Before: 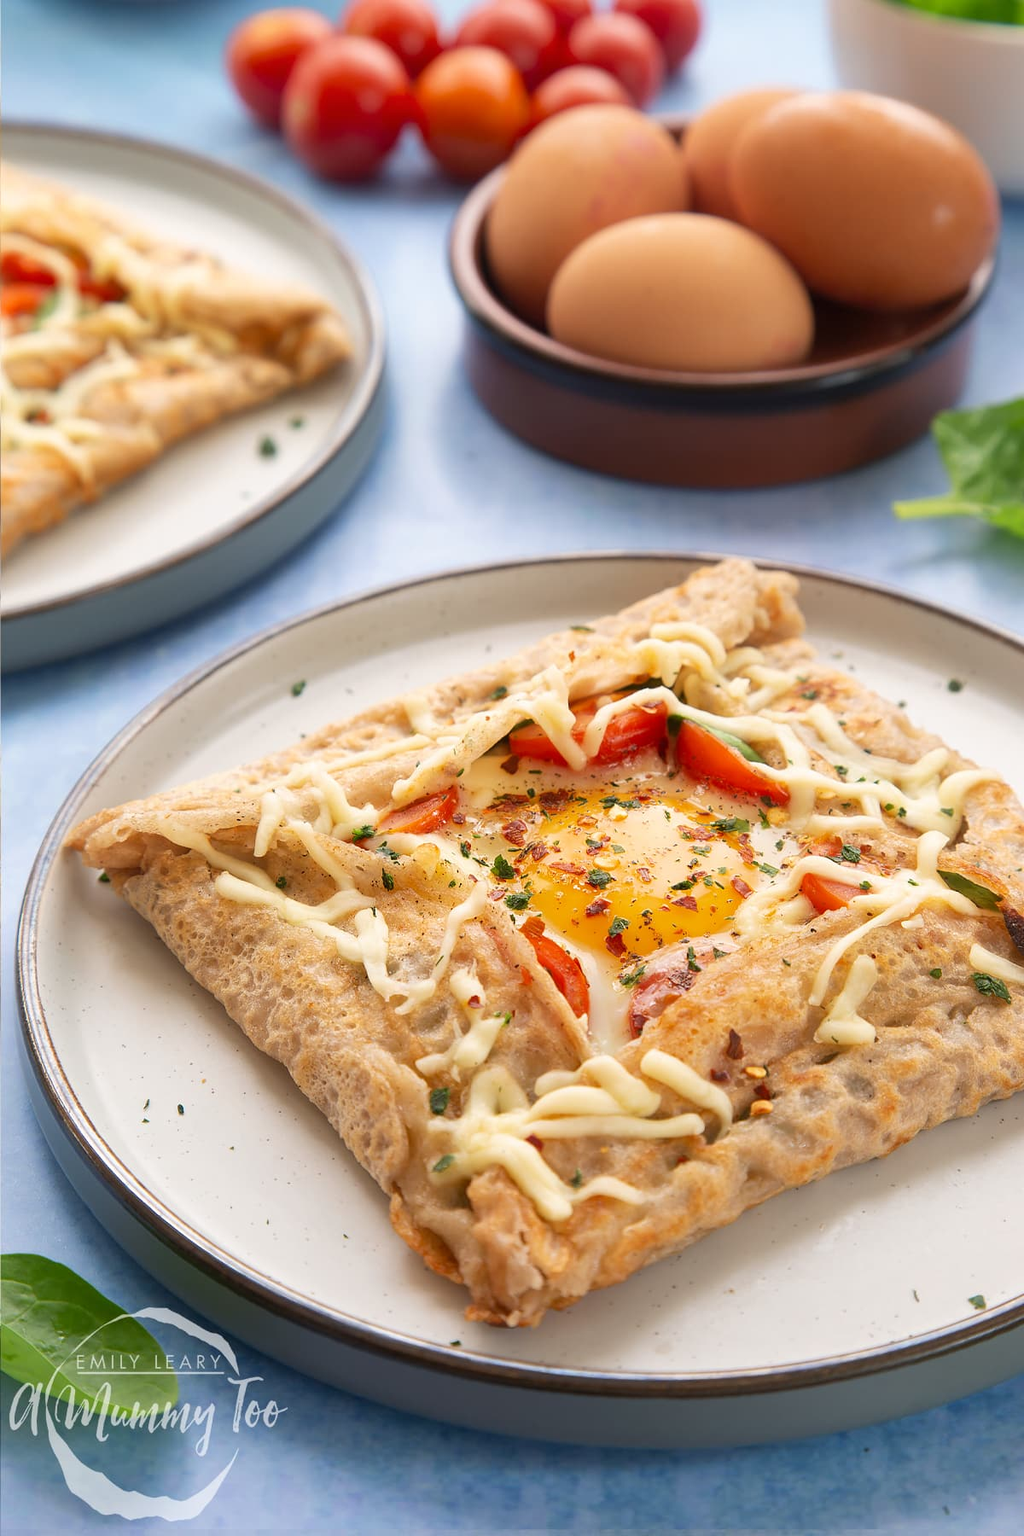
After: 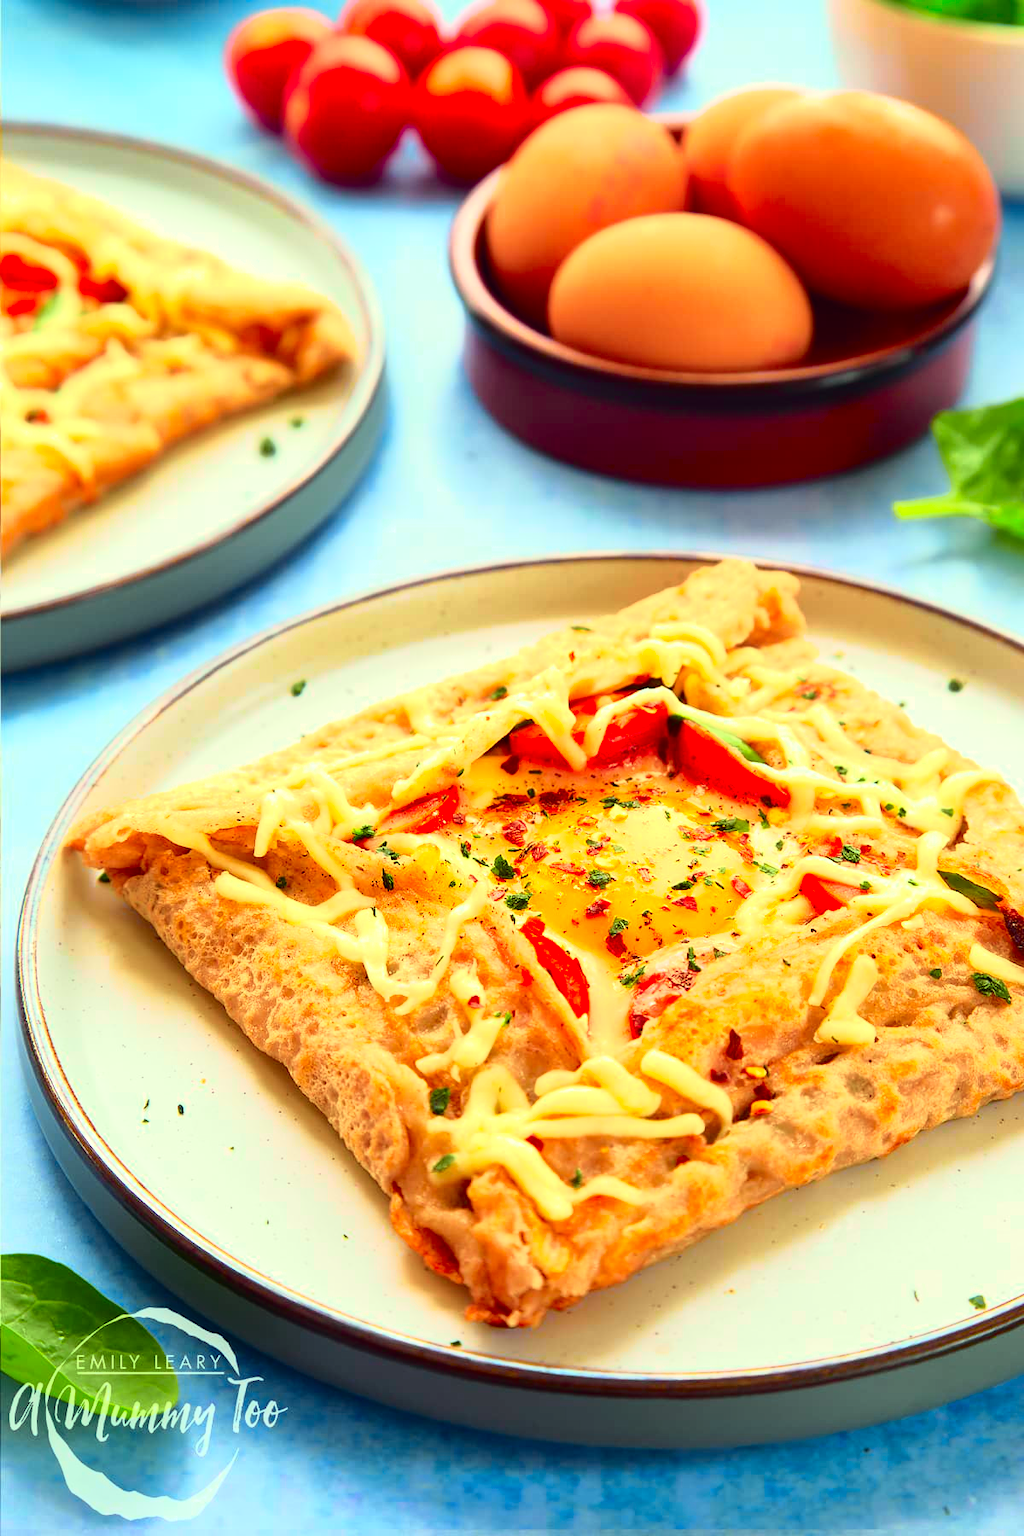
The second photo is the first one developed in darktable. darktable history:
color correction: highlights a* -11.13, highlights b* 9.83, saturation 1.71
tone curve: curves: ch0 [(0, 0) (0.105, 0.068) (0.195, 0.162) (0.283, 0.283) (0.384, 0.404) (0.485, 0.531) (0.638, 0.681) (0.795, 0.879) (1, 0.977)]; ch1 [(0, 0) (0.161, 0.092) (0.35, 0.33) (0.379, 0.401) (0.456, 0.469) (0.498, 0.506) (0.521, 0.549) (0.58, 0.624) (0.635, 0.671) (1, 1)]; ch2 [(0, 0) (0.371, 0.362) (0.437, 0.437) (0.483, 0.484) (0.53, 0.515) (0.56, 0.58) (0.622, 0.606) (1, 1)], color space Lab, independent channels, preserve colors none
tone equalizer: -8 EV -0.379 EV, -7 EV -0.384 EV, -6 EV -0.346 EV, -5 EV -0.237 EV, -3 EV 0.241 EV, -2 EV 0.35 EV, -1 EV 0.415 EV, +0 EV 0.386 EV, edges refinement/feathering 500, mask exposure compensation -1.57 EV, preserve details no
